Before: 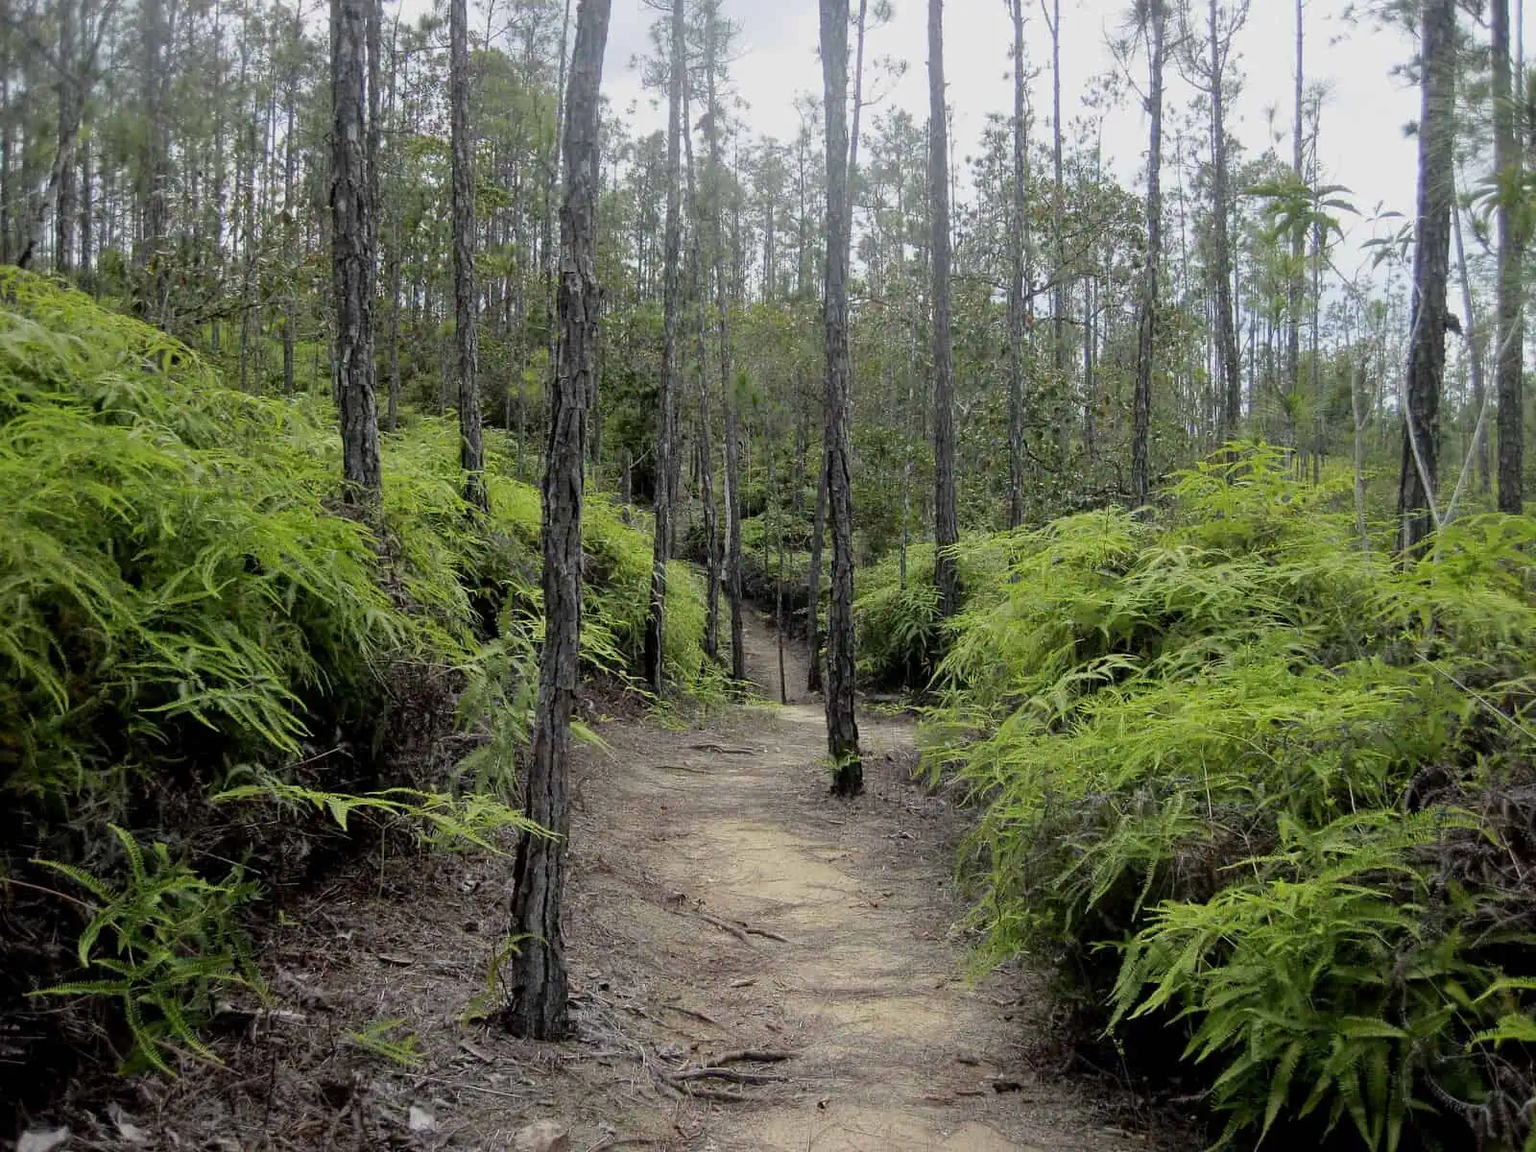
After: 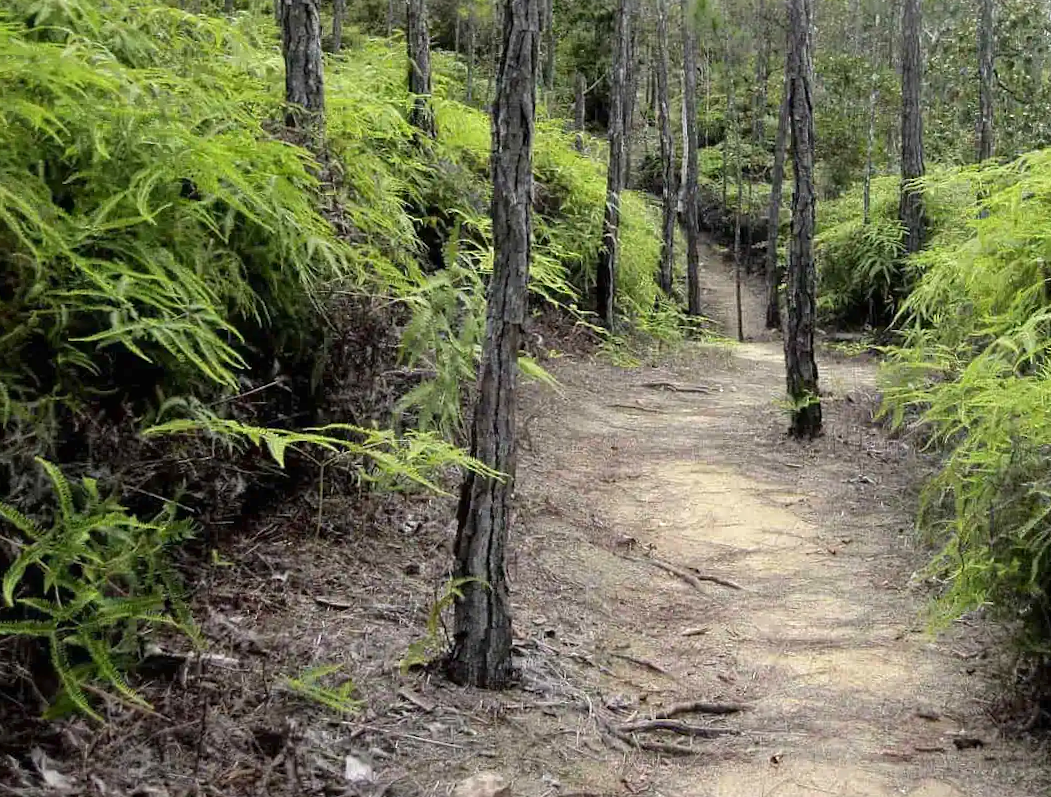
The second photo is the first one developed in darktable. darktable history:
crop and rotate: angle -0.724°, left 3.89%, top 32.388%, right 29.266%
exposure: black level correction 0, exposure 0.696 EV, compensate exposure bias true, compensate highlight preservation false
